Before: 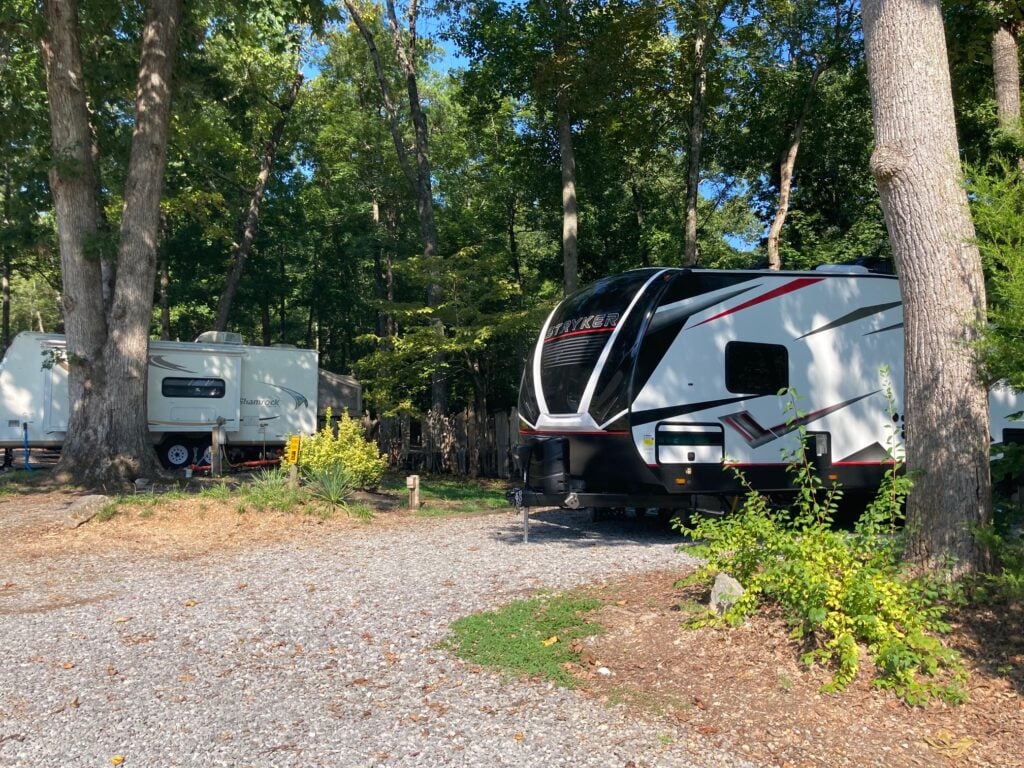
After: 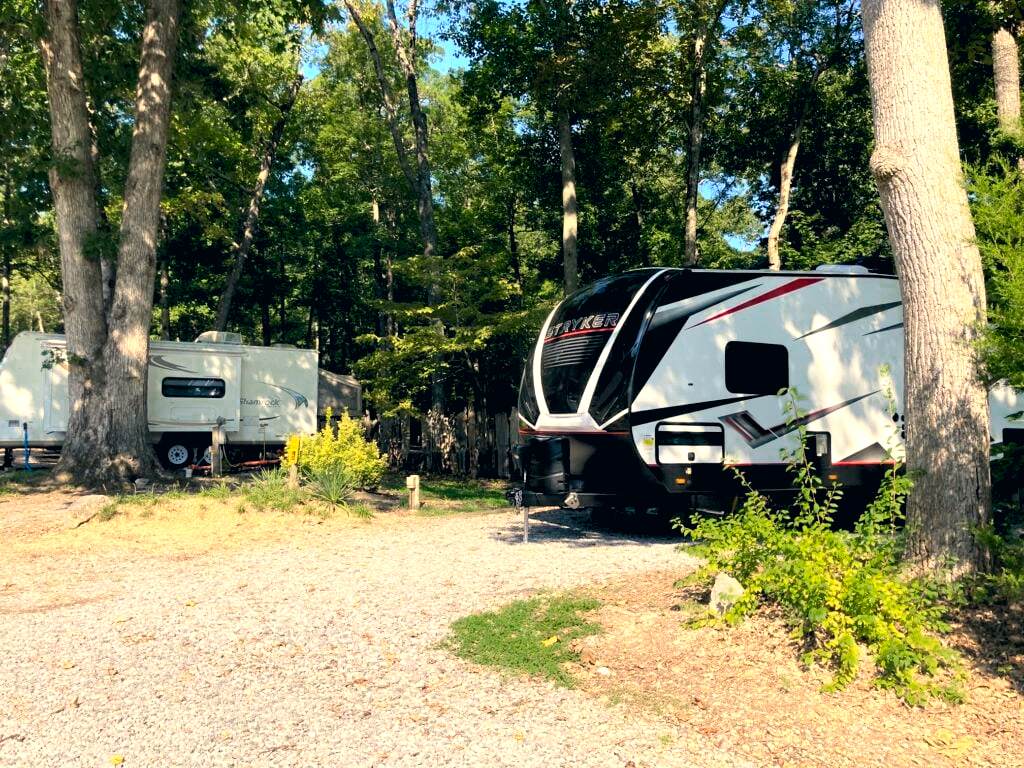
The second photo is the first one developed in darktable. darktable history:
contrast brightness saturation: contrast 0.2, brightness 0.15, saturation 0.14
white balance: red 1.122, green 1.093
color correction: highlights a* 5.38, highlights b* 5.3, shadows a* -4.26, shadows b* -5.11
exposure: black level correction -0.014, exposure -0.193 EV, compensate highlight preservation false
levels: levels [0.073, 0.497, 0.972]
tone curve: color space Lab, linked channels, preserve colors none
color zones: curves: ch0 [(0, 0.558) (0.143, 0.548) (0.286, 0.447) (0.429, 0.259) (0.571, 0.5) (0.714, 0.5) (0.857, 0.593) (1, 0.558)]; ch1 [(0, 0.543) (0.01, 0.544) (0.12, 0.492) (0.248, 0.458) (0.5, 0.534) (0.748, 0.5) (0.99, 0.469) (1, 0.543)]; ch2 [(0, 0.507) (0.143, 0.522) (0.286, 0.505) (0.429, 0.5) (0.571, 0.5) (0.714, 0.5) (0.857, 0.5) (1, 0.507)]
base curve: curves: ch0 [(0.017, 0) (0.425, 0.441) (0.844, 0.933) (1, 1)], preserve colors none
